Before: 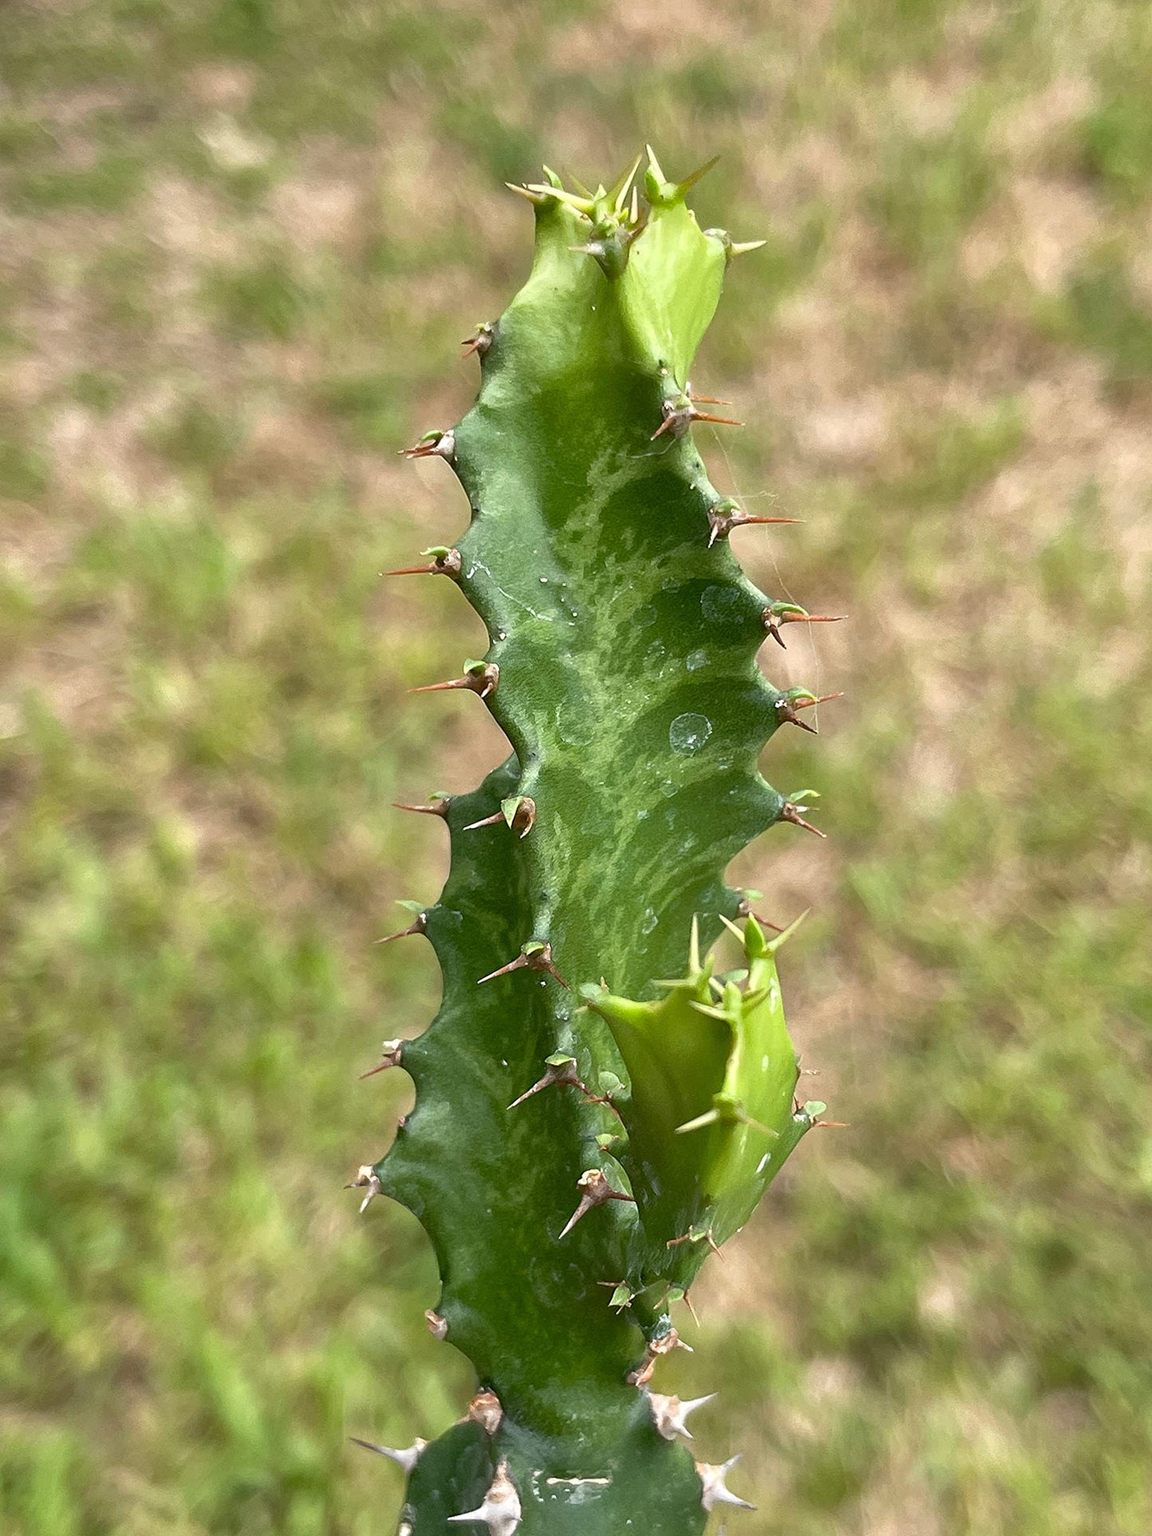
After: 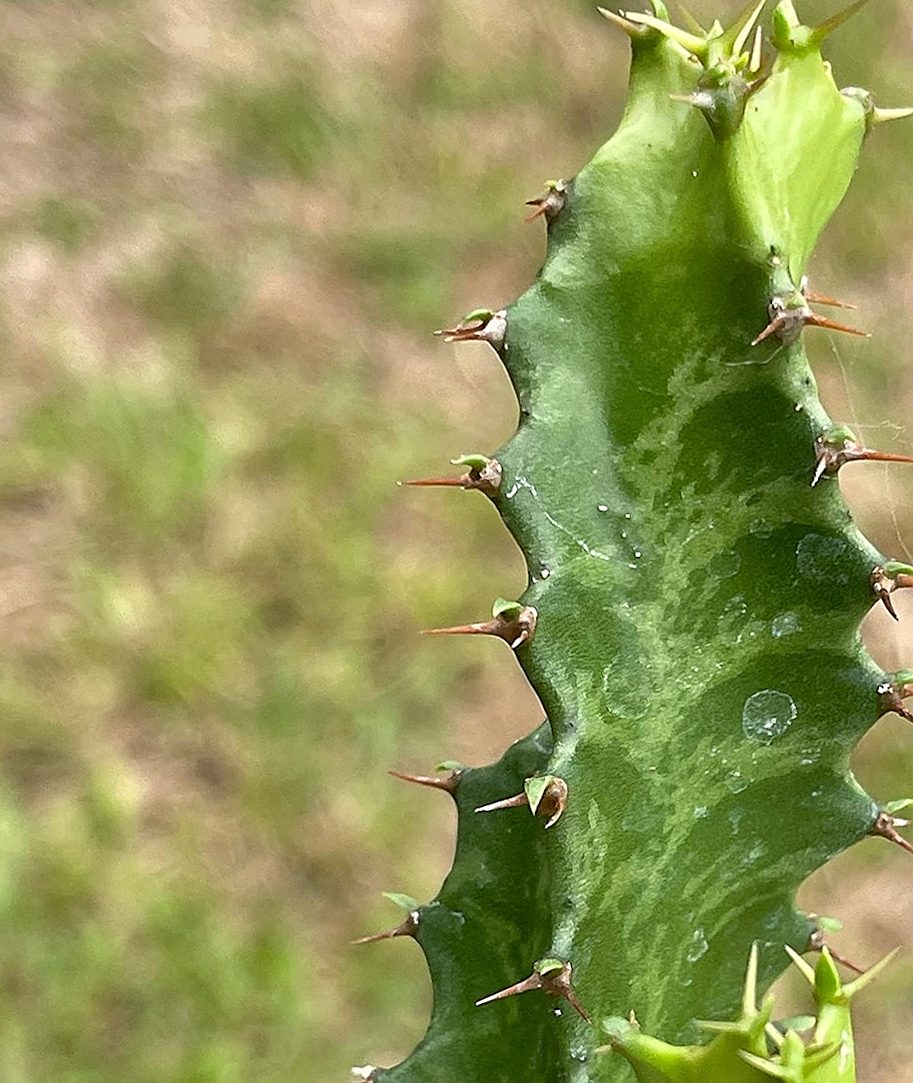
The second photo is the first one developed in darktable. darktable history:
crop and rotate: angle -4.99°, left 2.122%, top 6.945%, right 27.566%, bottom 30.519%
sharpen: radius 1.864, amount 0.398, threshold 1.271
